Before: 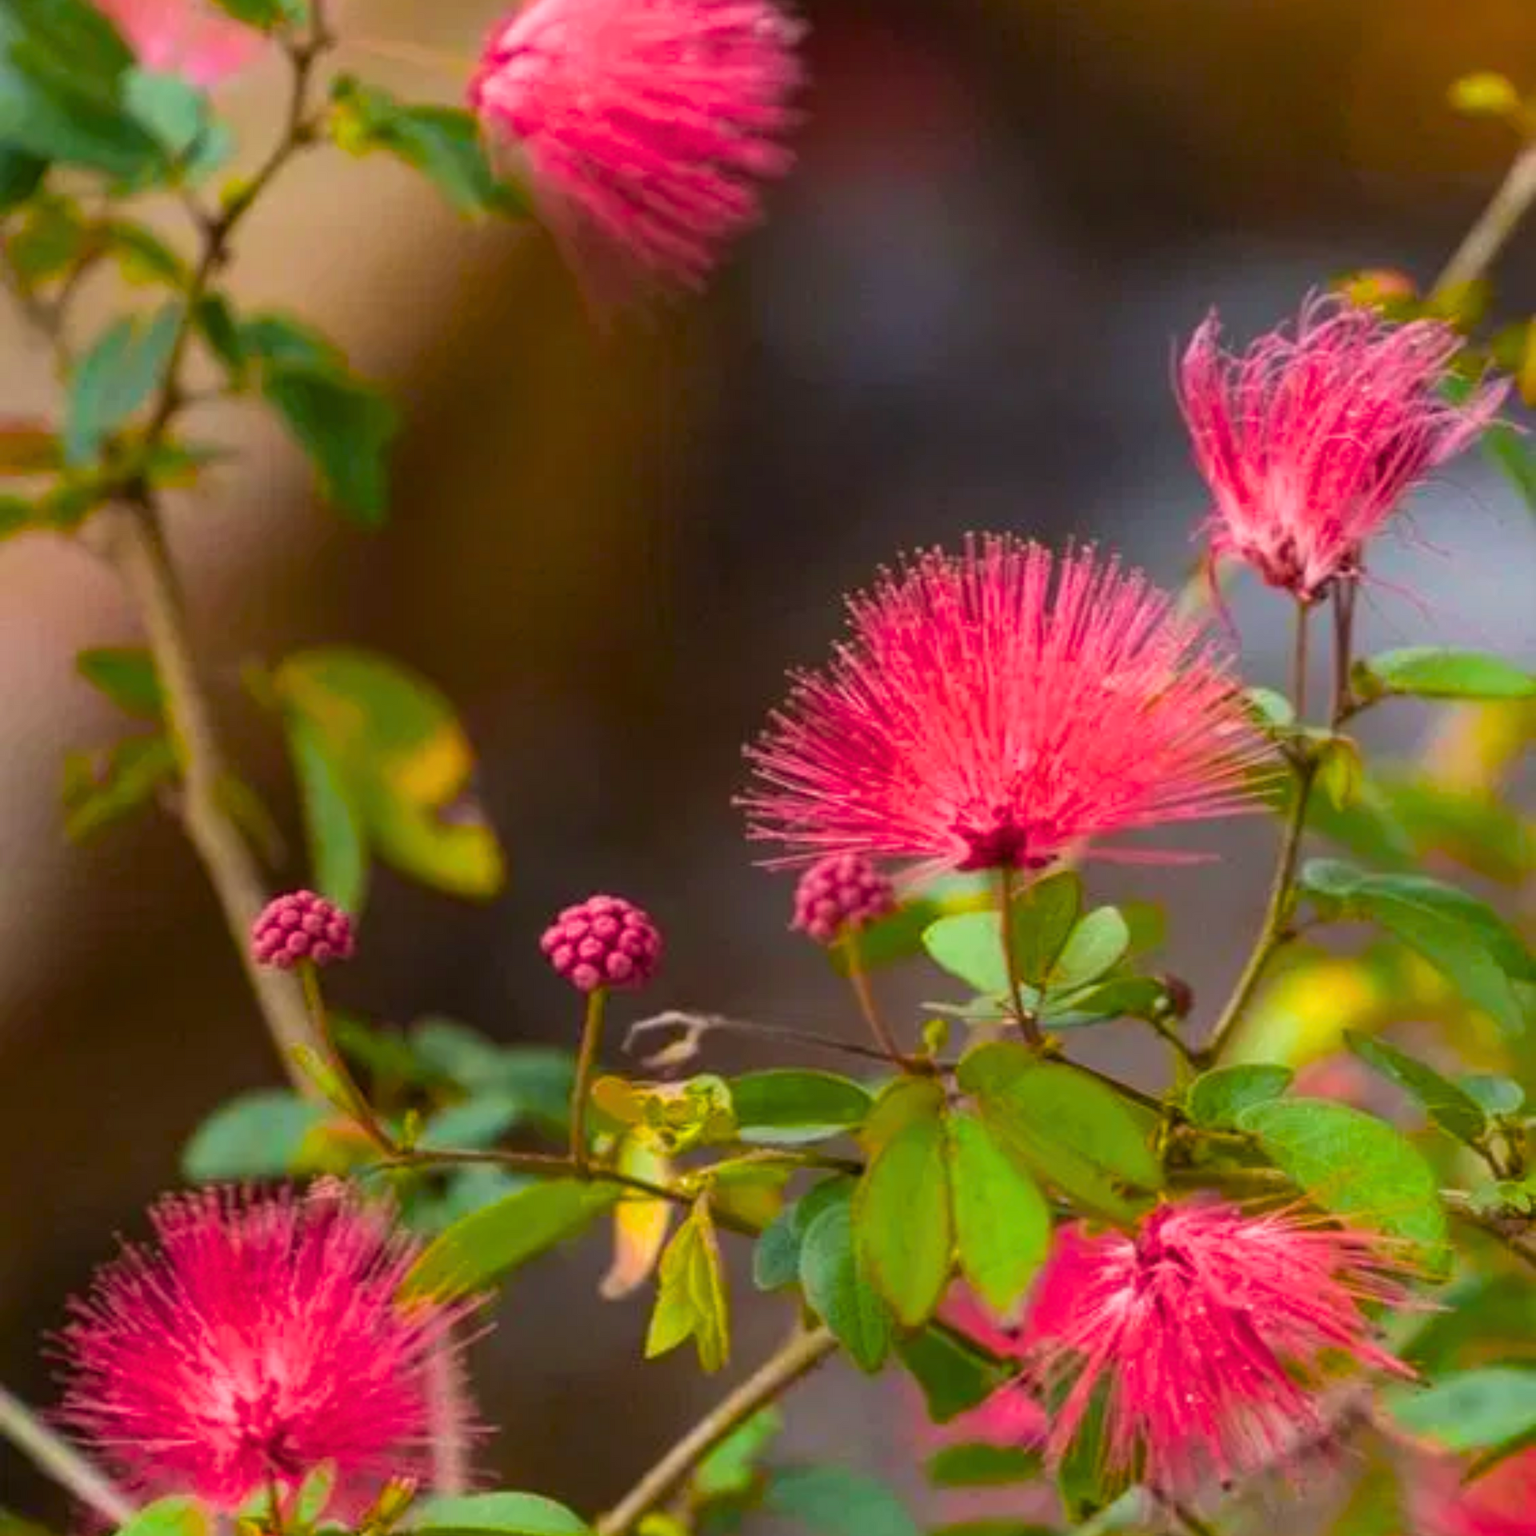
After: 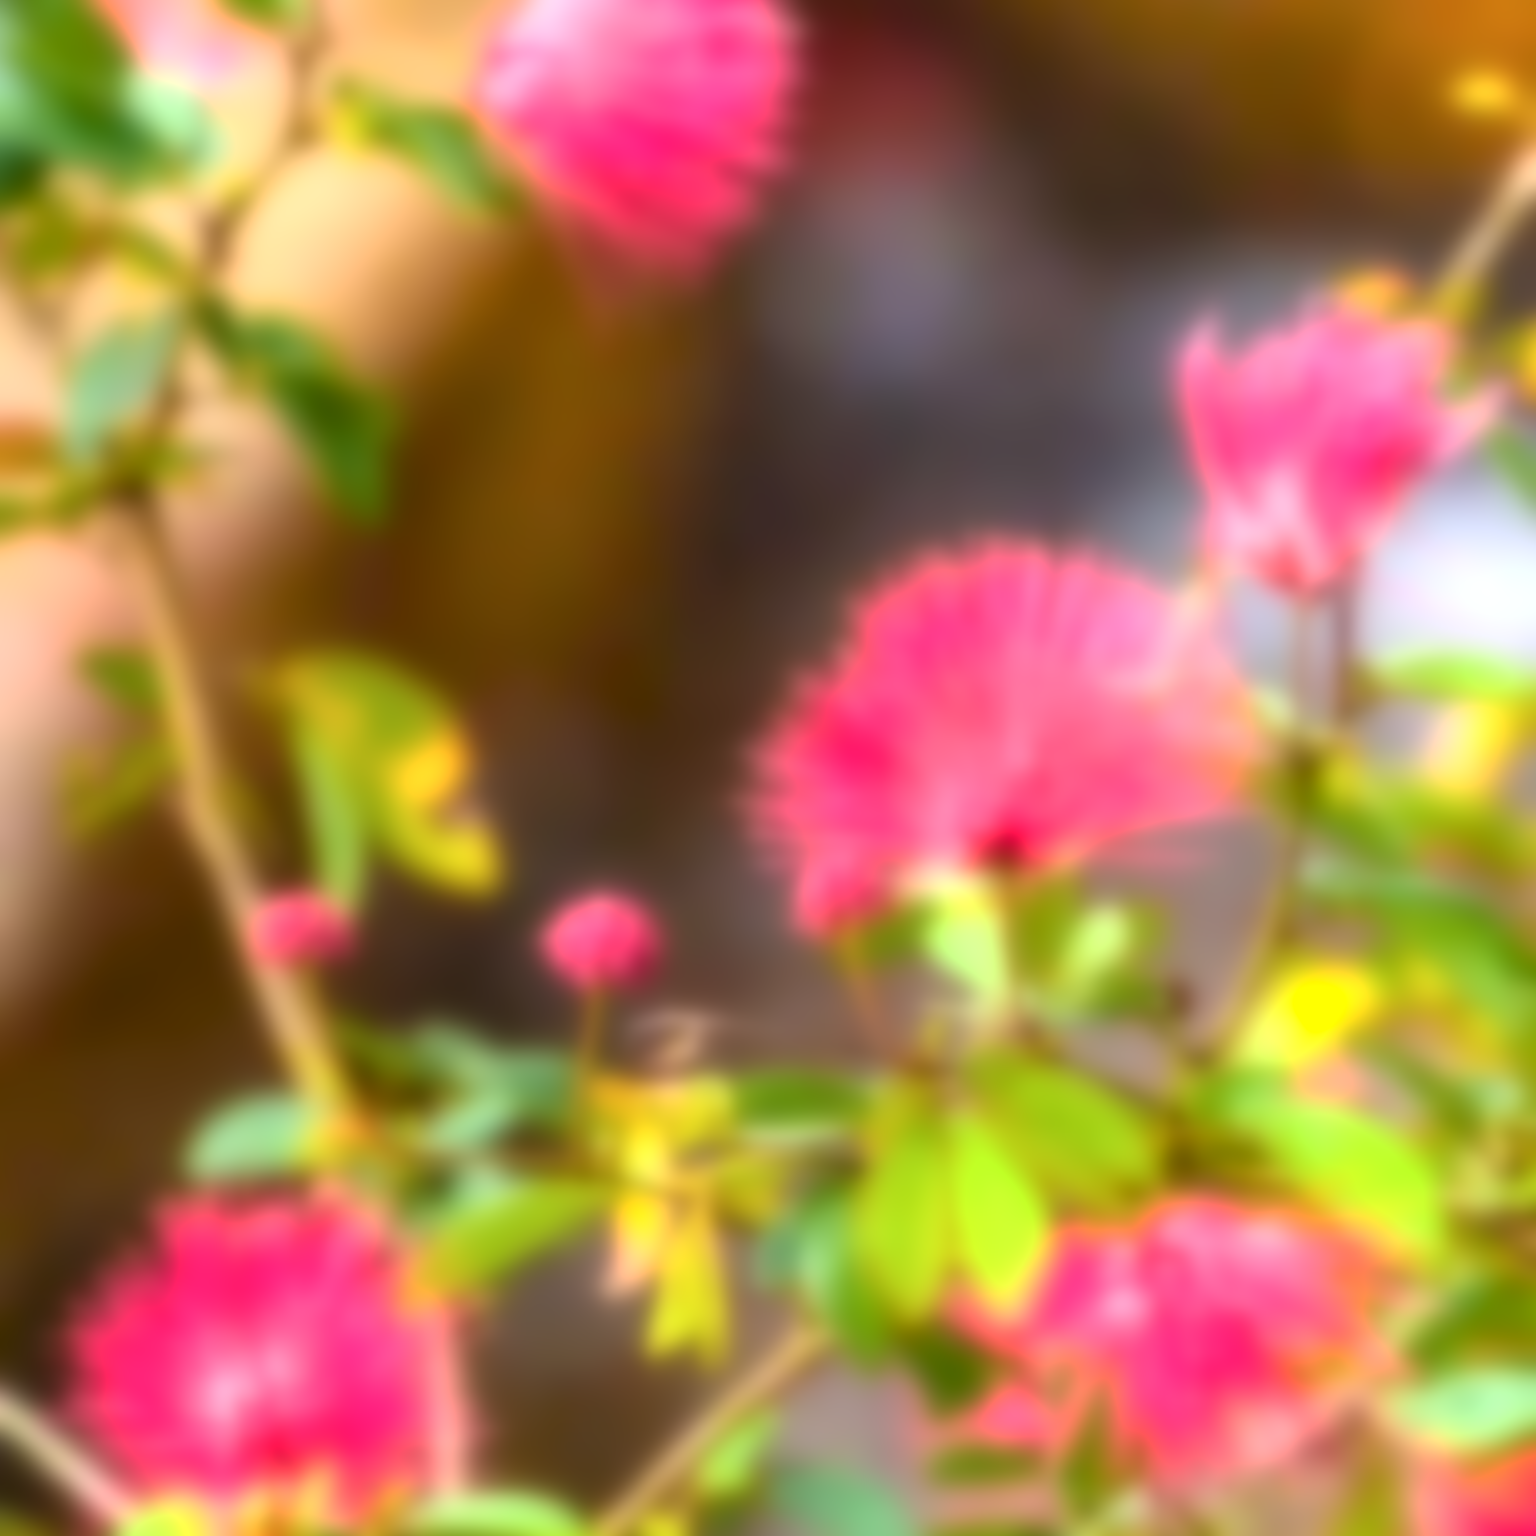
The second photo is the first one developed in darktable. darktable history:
exposure: black level correction 0, exposure 1.2 EV, compensate highlight preservation false
lowpass: radius 16, unbound 0
local contrast: detail 130%
